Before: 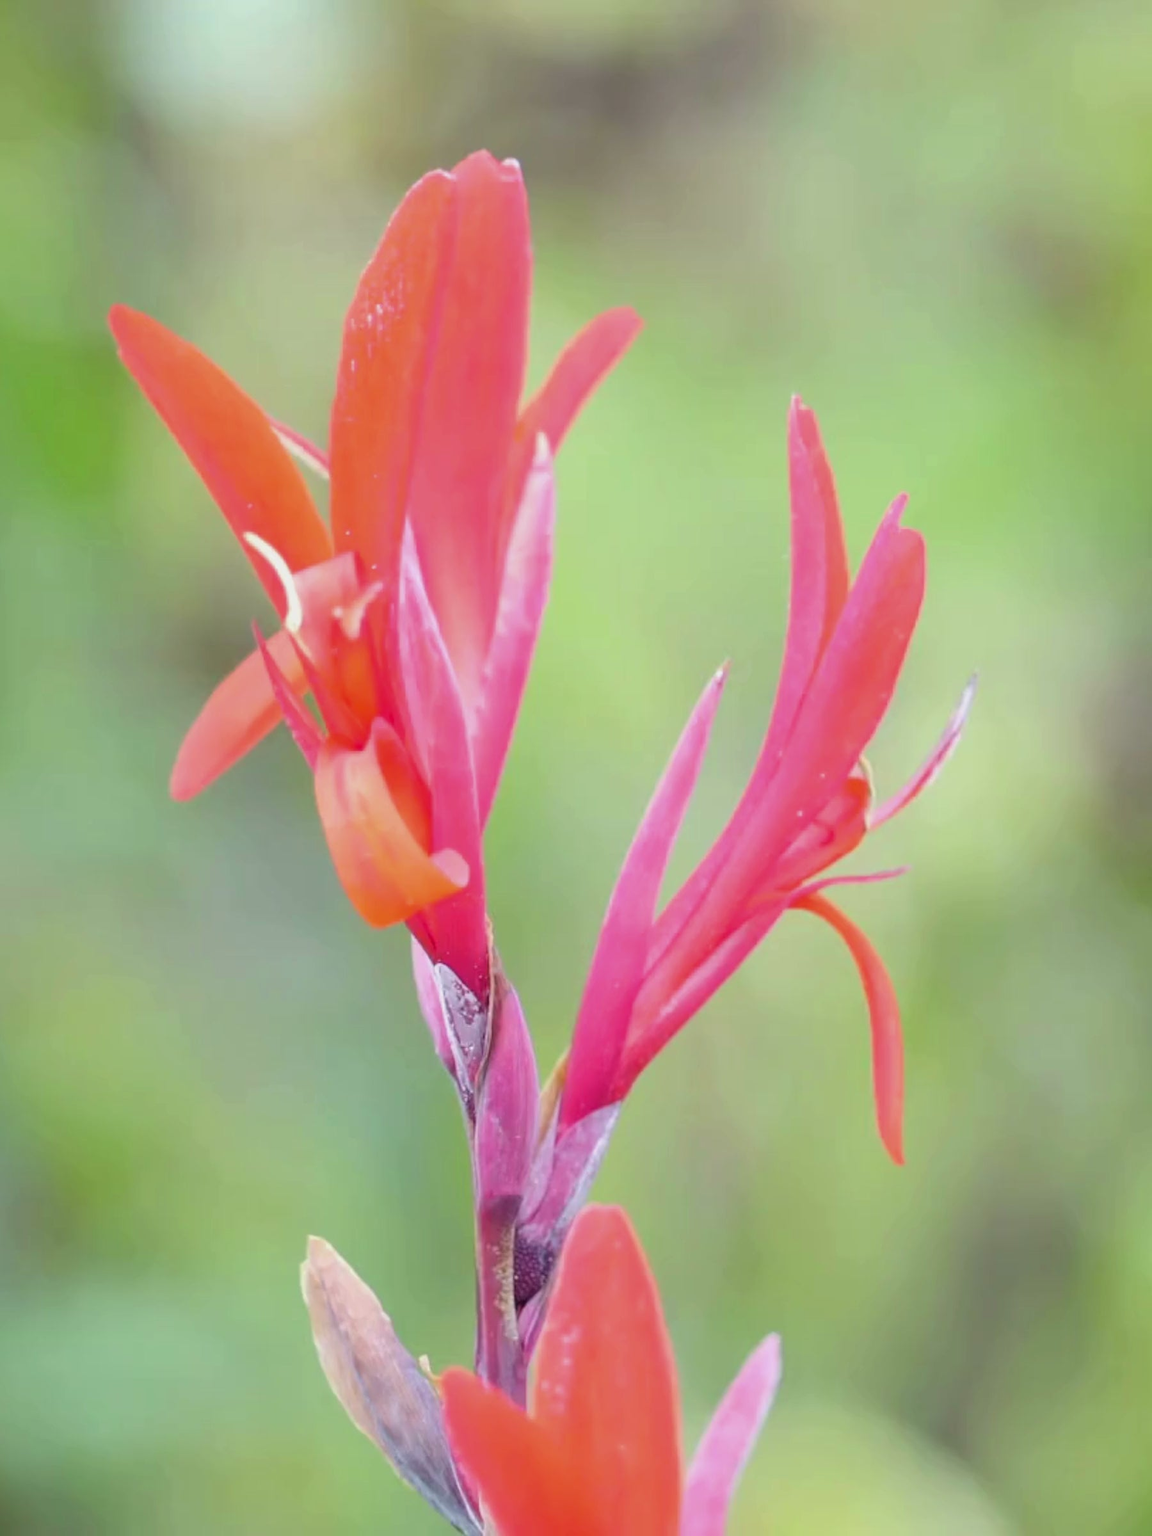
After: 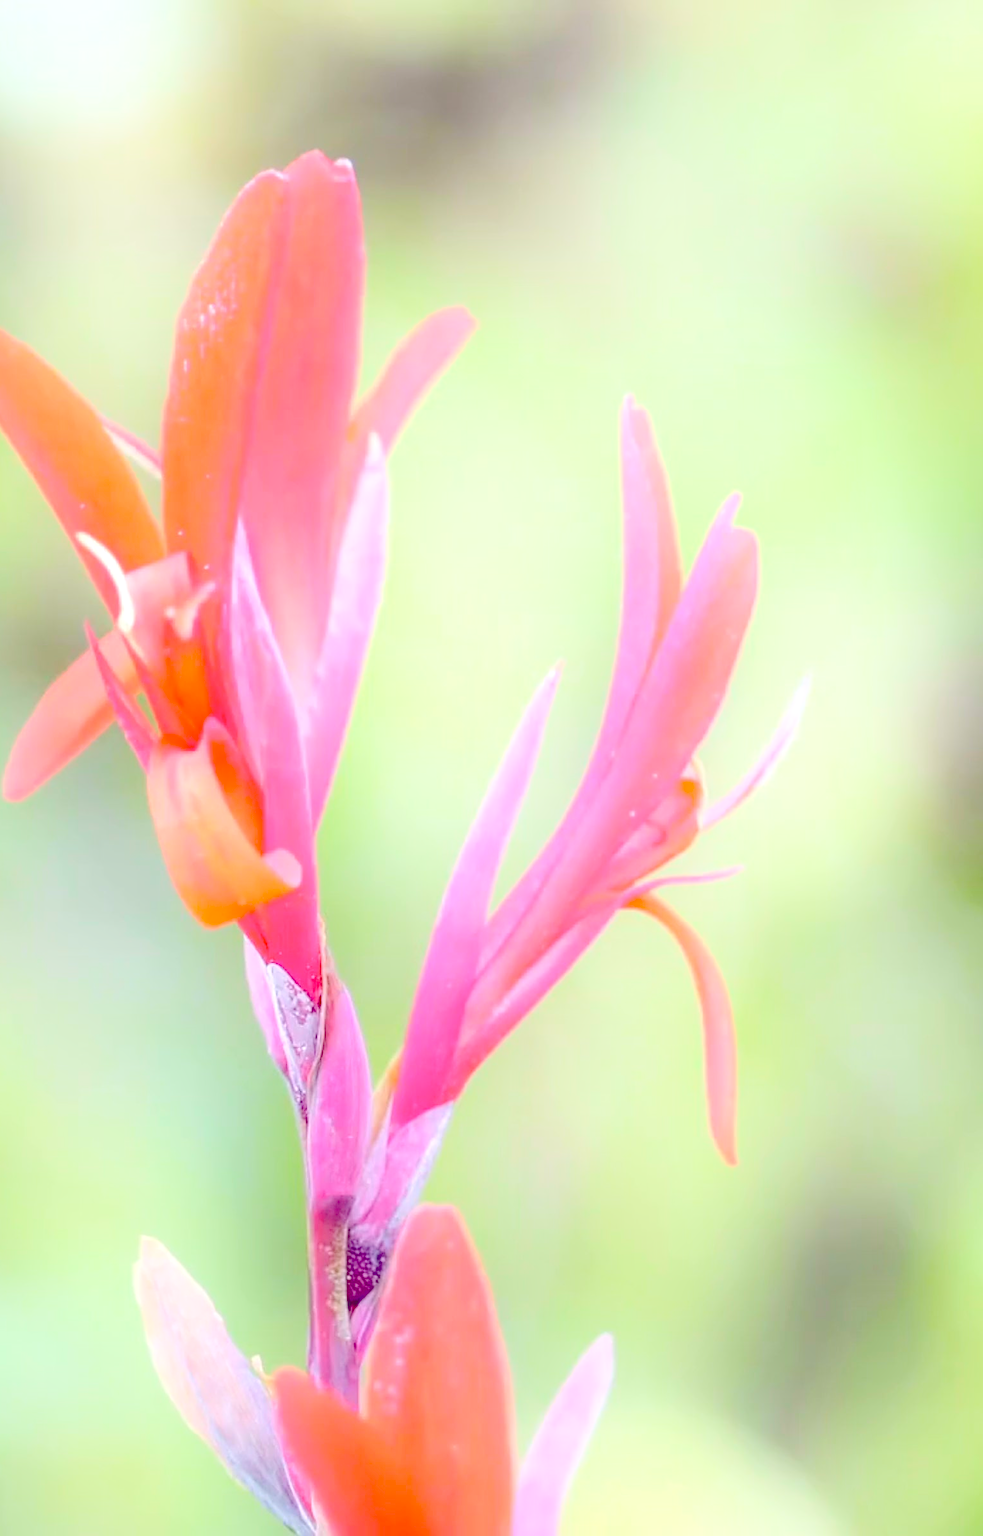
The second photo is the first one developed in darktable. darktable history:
white balance: red 1.004, blue 1.024
exposure: black level correction 0.04, exposure 0.5 EV, compensate highlight preservation false
sharpen: on, module defaults
local contrast: detail 130%
crop and rotate: left 14.584%
tone curve: curves: ch0 [(0, 0.172) (1, 0.91)], color space Lab, independent channels, preserve colors none
shadows and highlights: shadows -21.3, highlights 100, soften with gaussian
